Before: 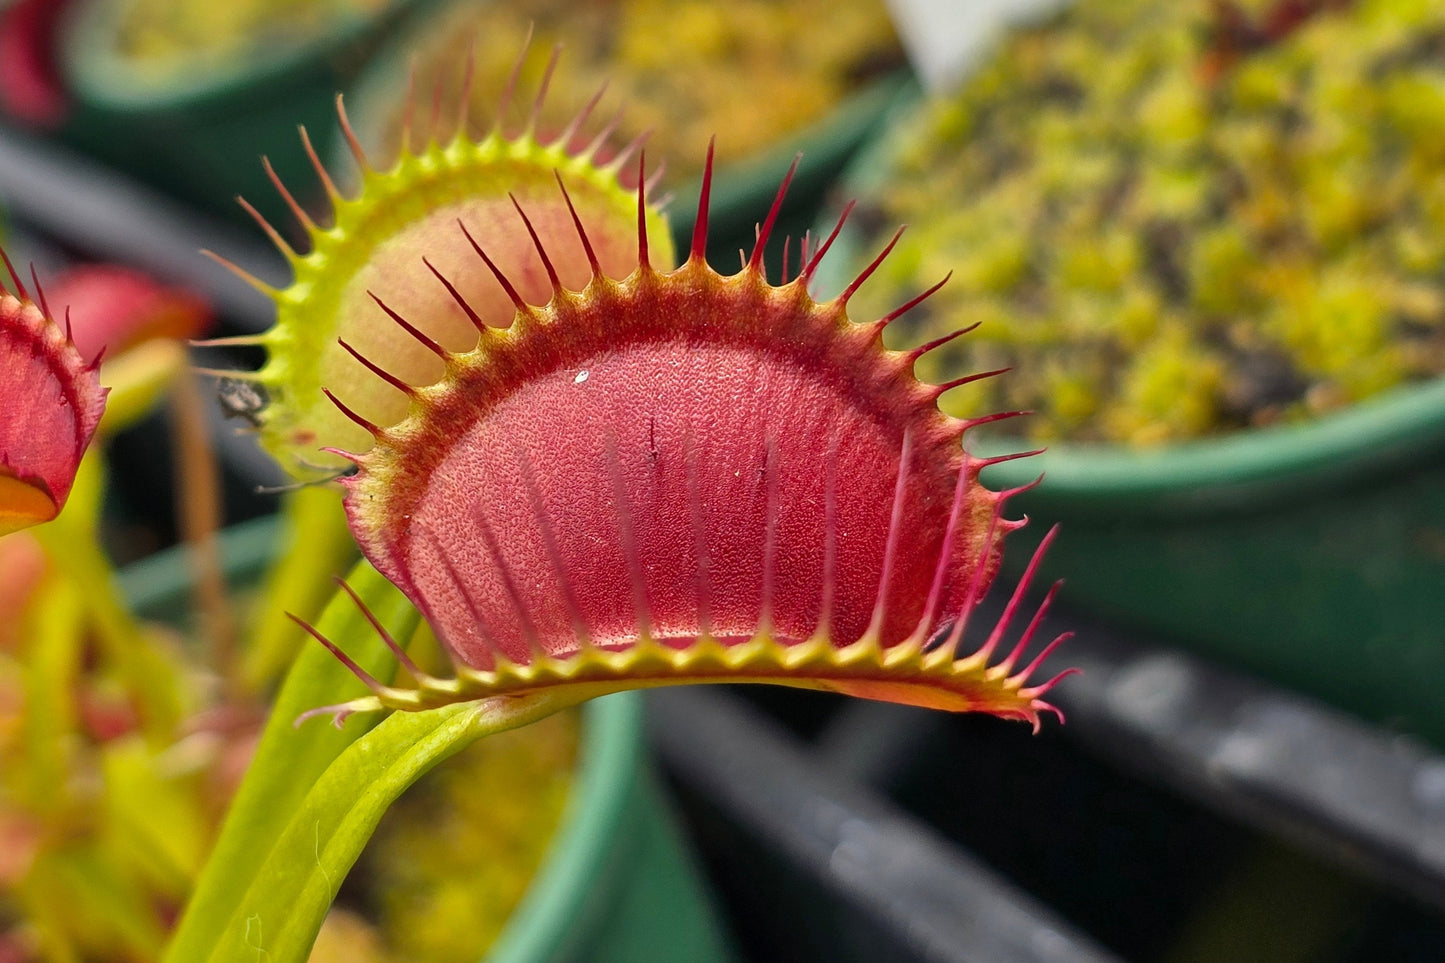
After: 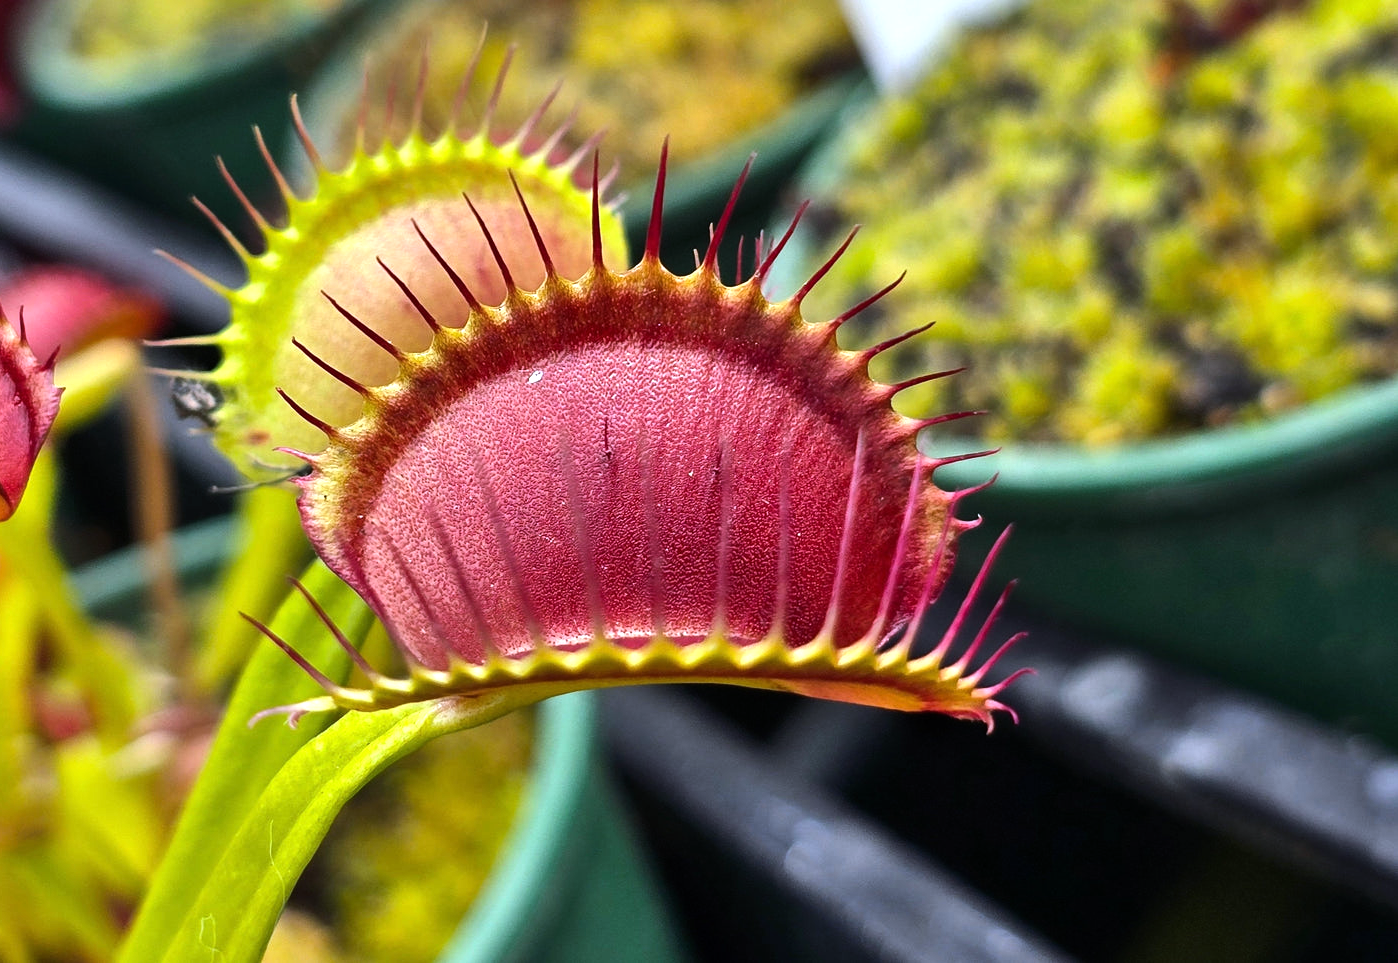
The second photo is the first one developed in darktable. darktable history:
tone equalizer: -8 EV -0.75 EV, -7 EV -0.7 EV, -6 EV -0.6 EV, -5 EV -0.4 EV, -3 EV 0.4 EV, -2 EV 0.6 EV, -1 EV 0.7 EV, +0 EV 0.75 EV, edges refinement/feathering 500, mask exposure compensation -1.57 EV, preserve details no
crop and rotate: left 3.238%
white balance: red 0.948, green 1.02, blue 1.176
rgb levels: preserve colors max RGB
